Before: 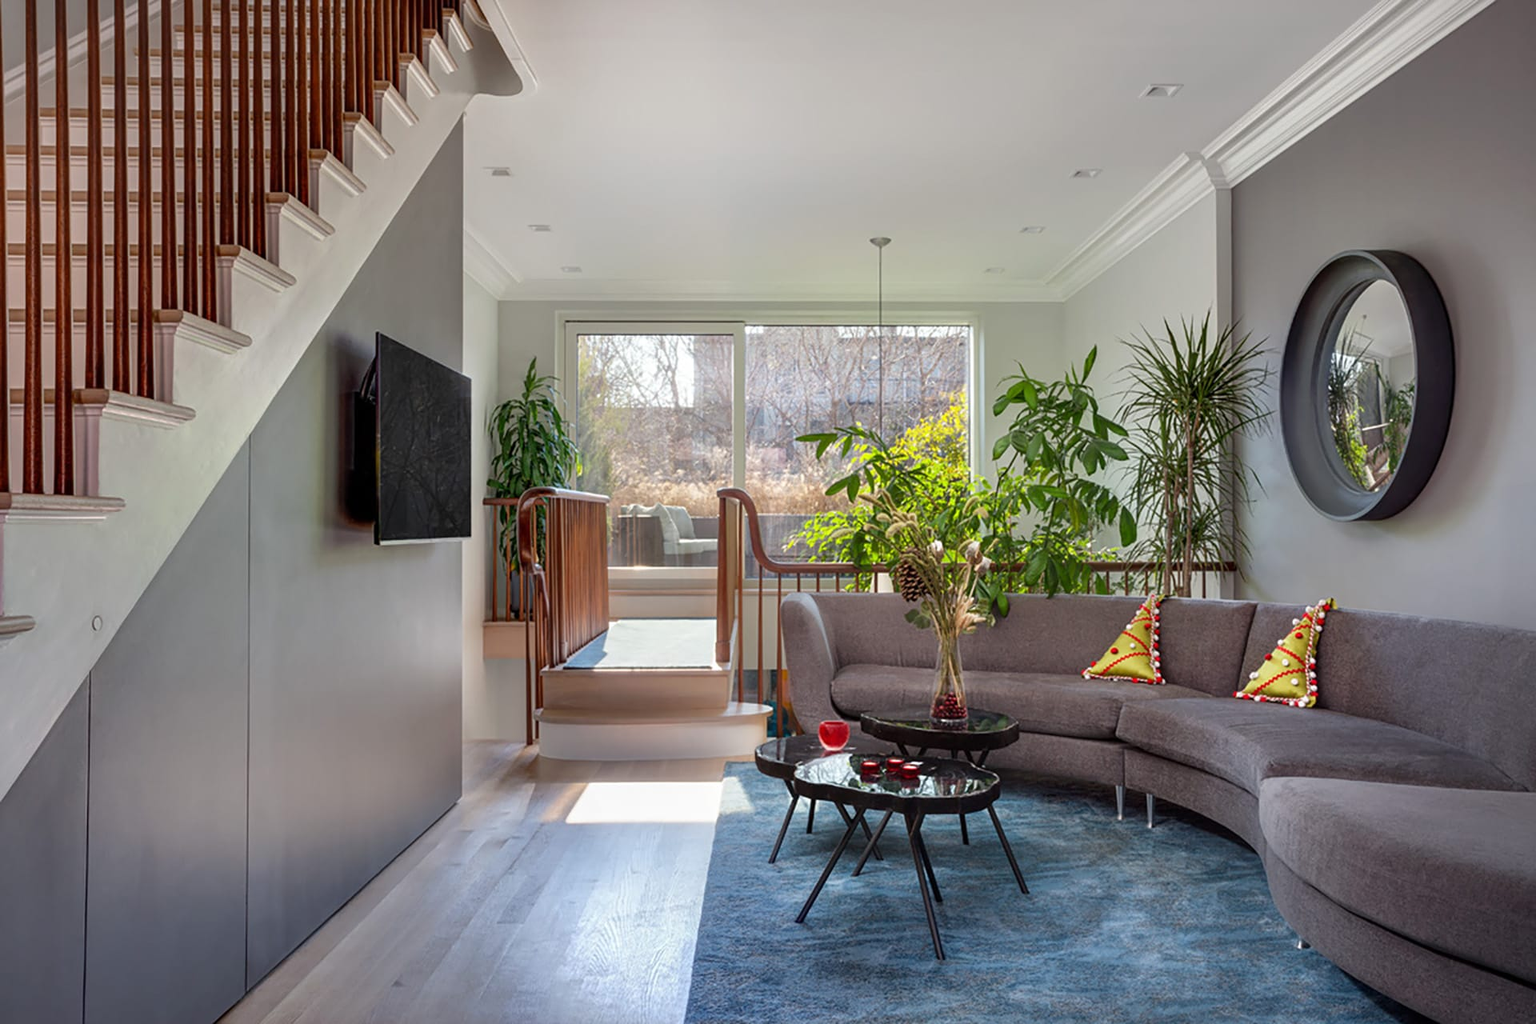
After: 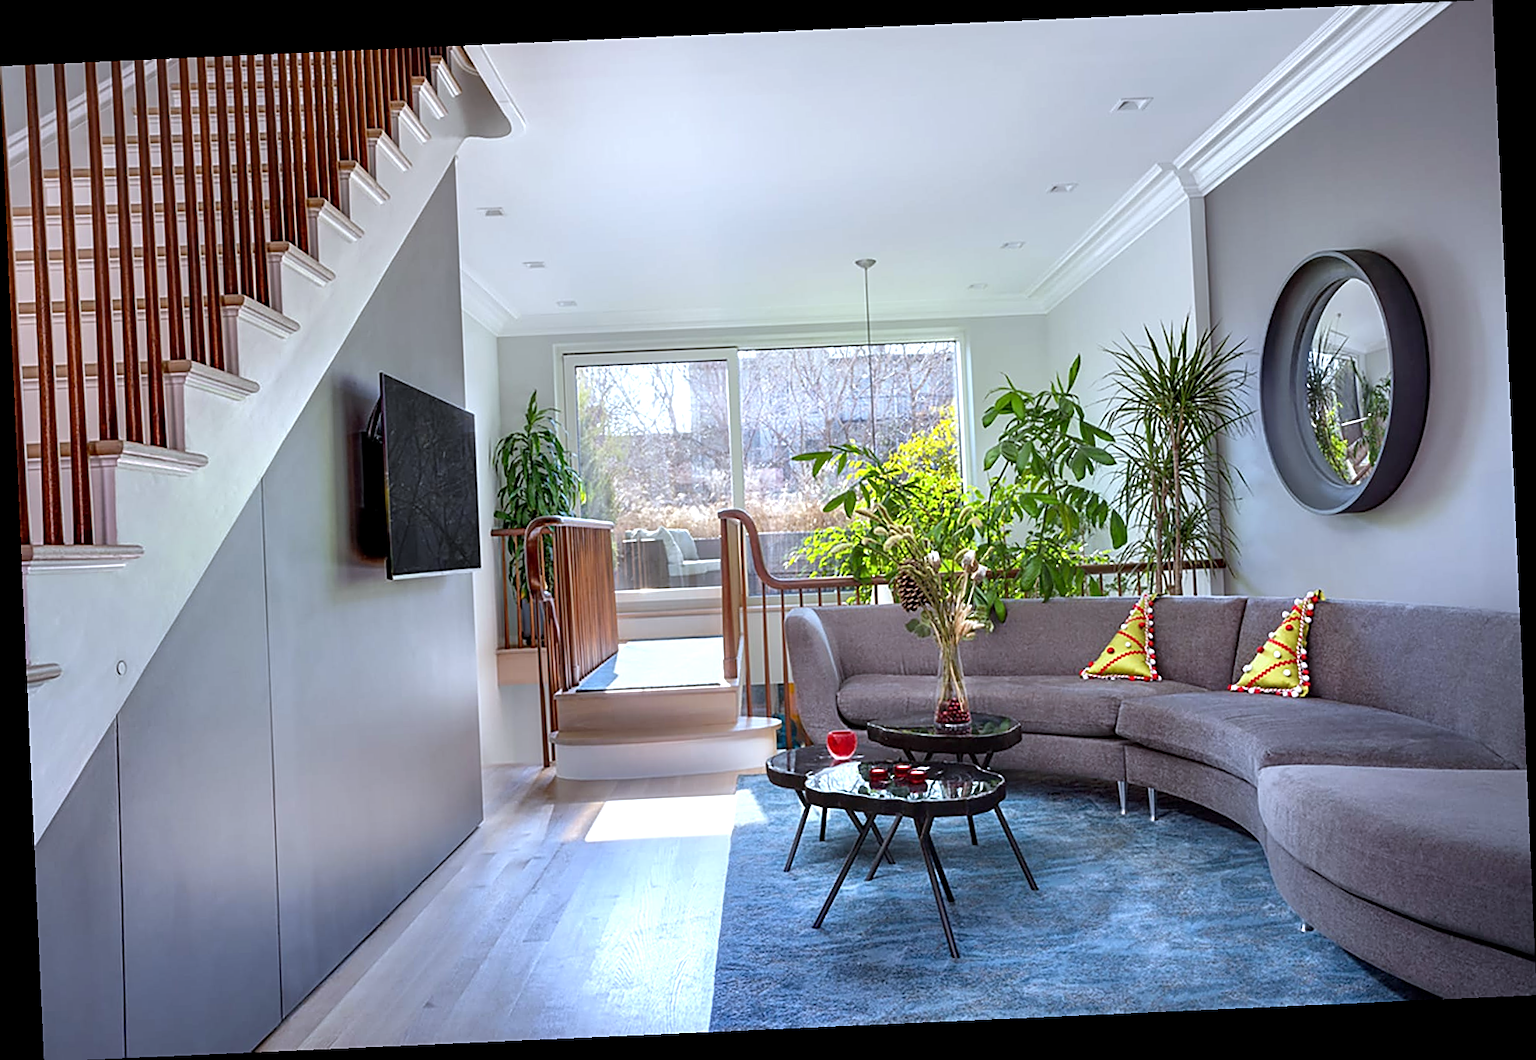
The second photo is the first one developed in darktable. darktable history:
white balance: red 0.931, blue 1.11
sharpen: on, module defaults
exposure: black level correction 0.001, exposure 0.5 EV, compensate exposure bias true, compensate highlight preservation false
rotate and perspective: rotation -2.56°, automatic cropping off
